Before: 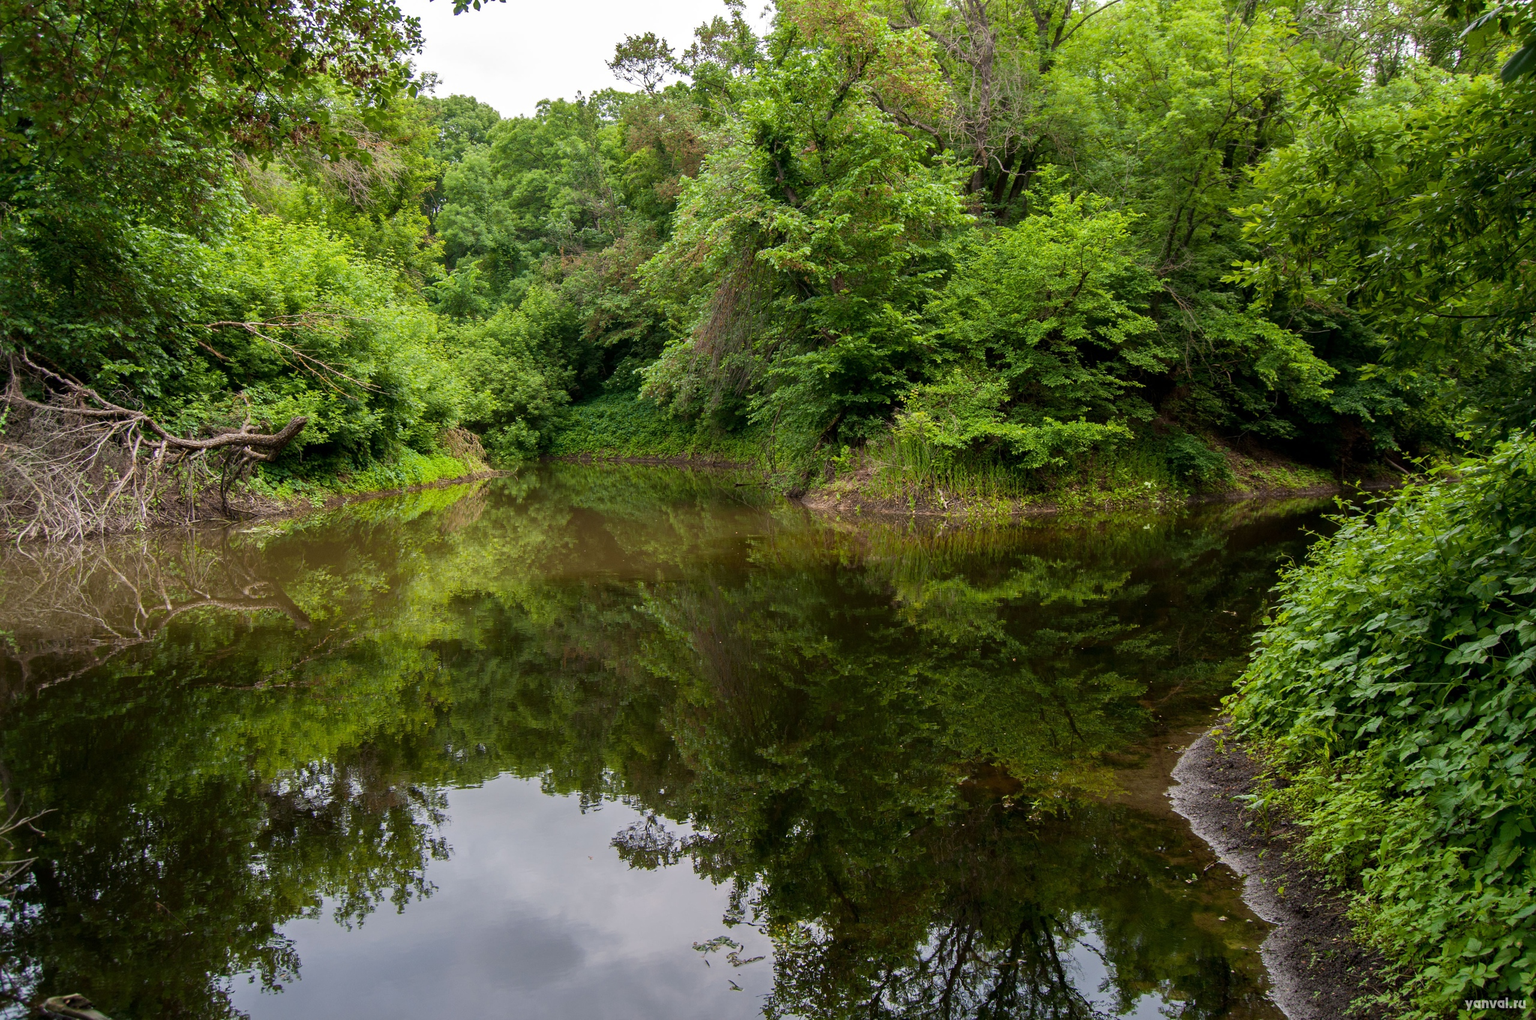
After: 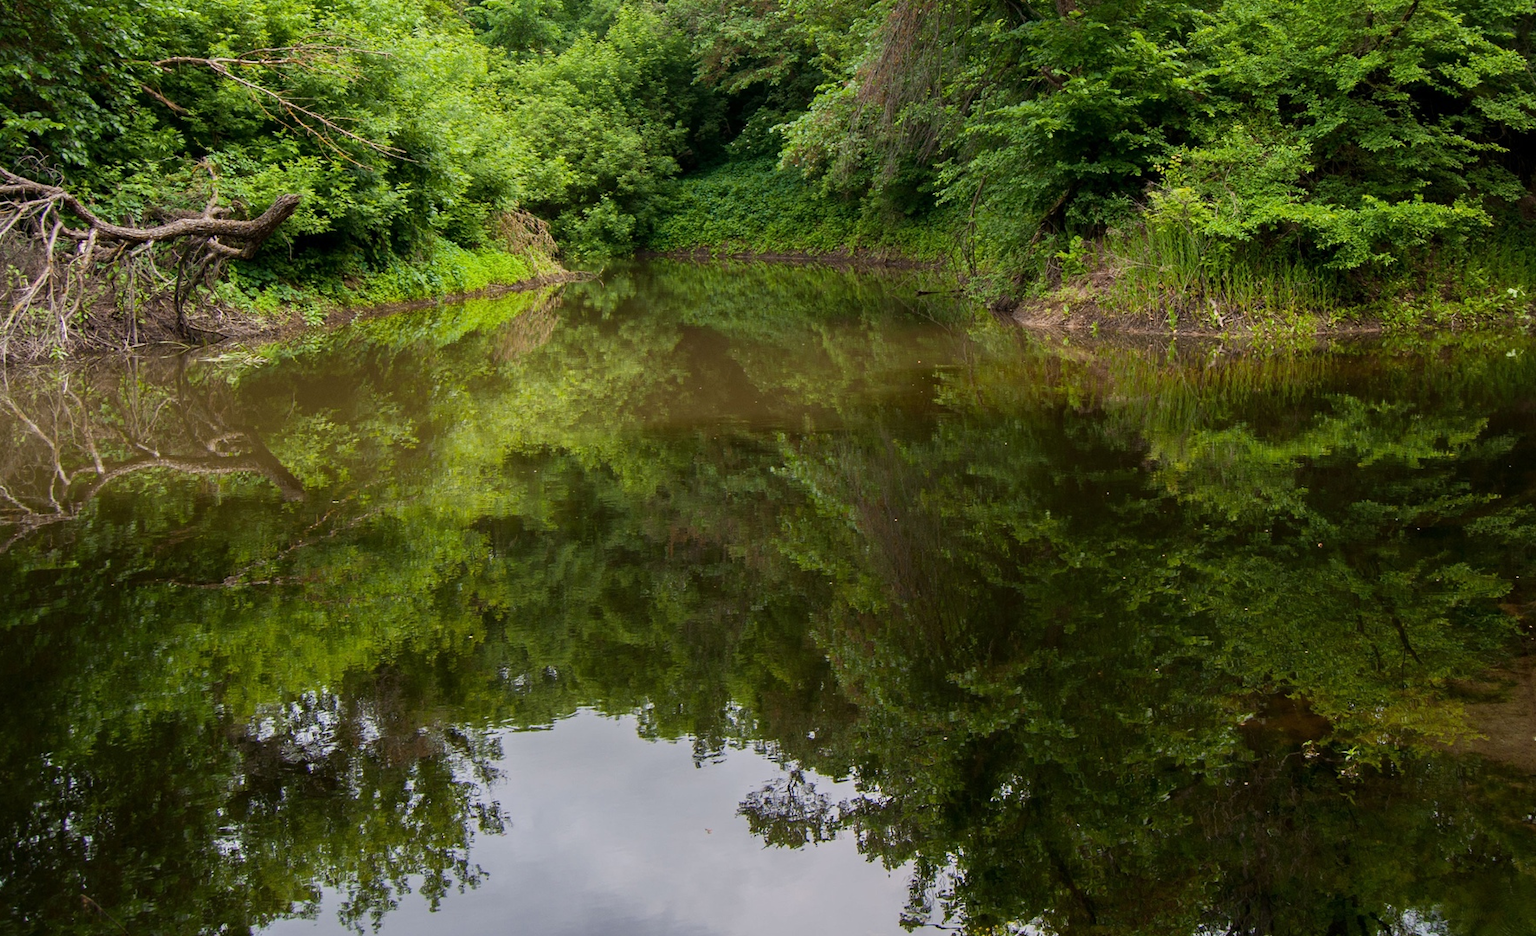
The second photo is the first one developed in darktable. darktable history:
white balance: emerald 1
crop: left 6.488%, top 27.668%, right 24.183%, bottom 8.656%
